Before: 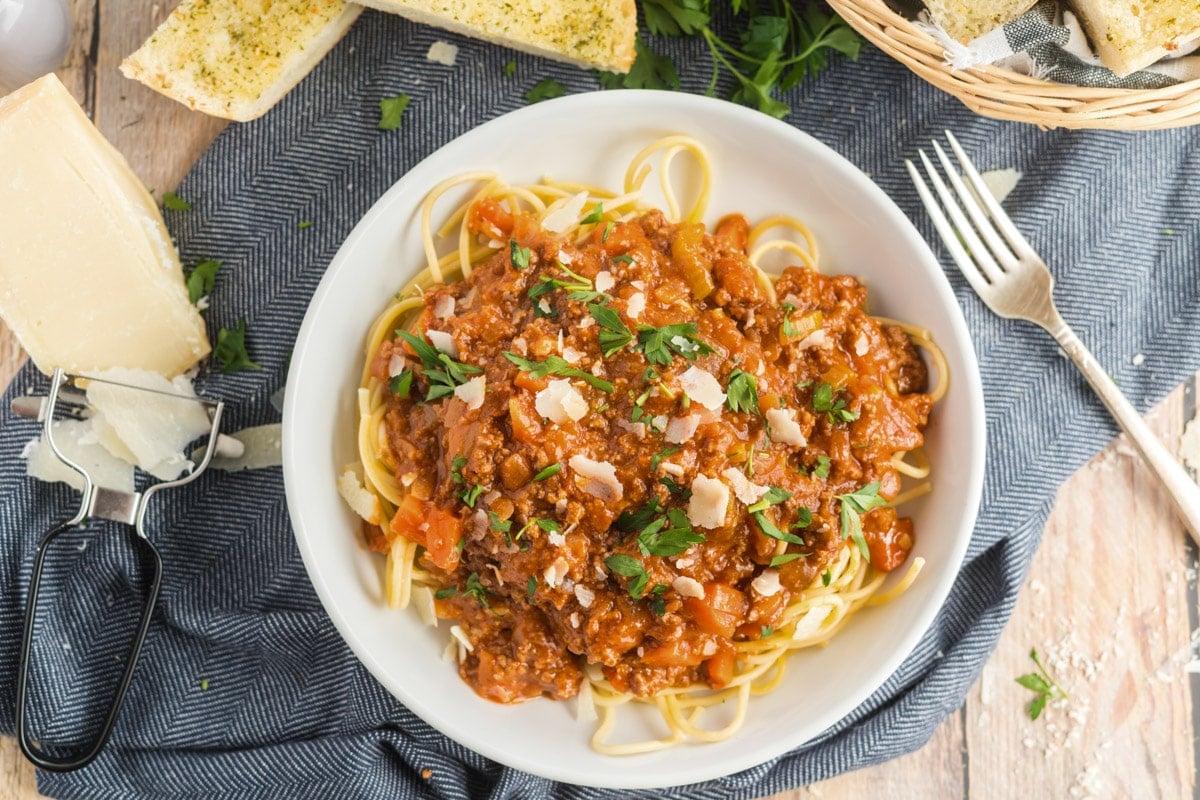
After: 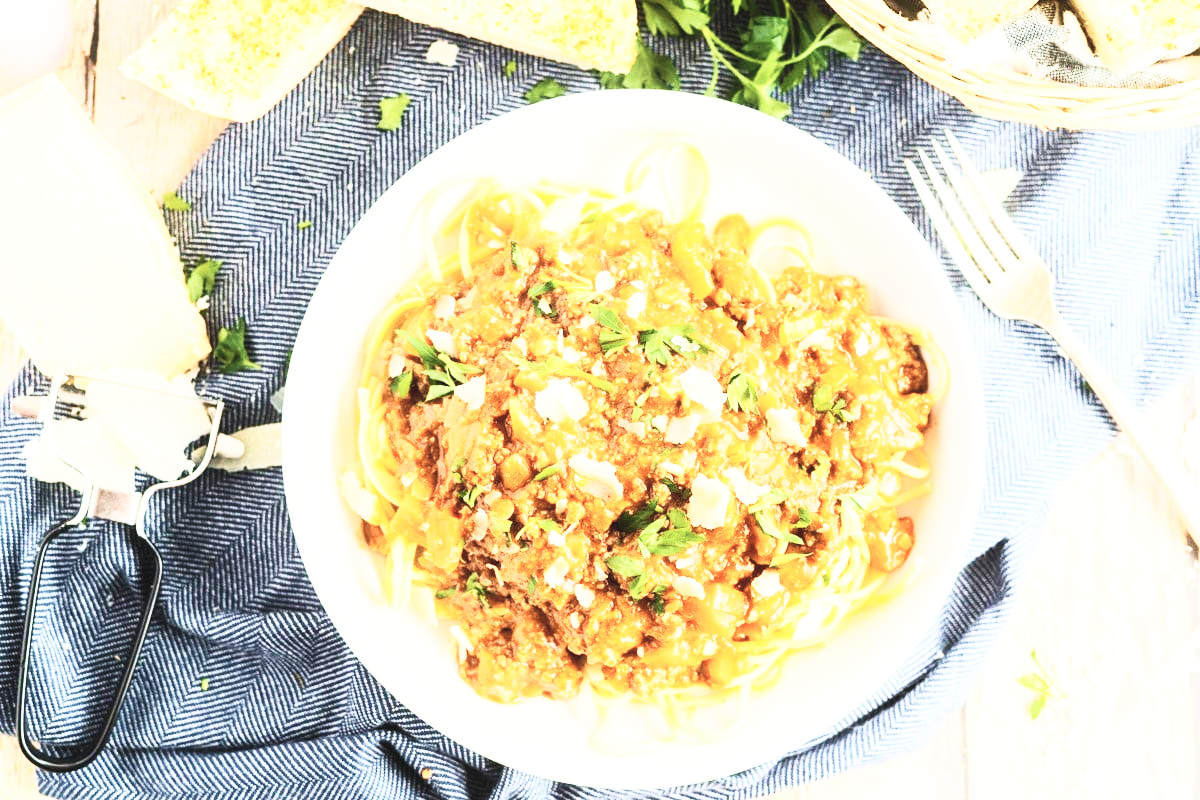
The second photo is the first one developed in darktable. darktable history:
base curve: curves: ch0 [(0, 0.003) (0.001, 0.002) (0.006, 0.004) (0.02, 0.022) (0.048, 0.086) (0.094, 0.234) (0.162, 0.431) (0.258, 0.629) (0.385, 0.8) (0.548, 0.918) (0.751, 0.988) (1, 1)], preserve colors none
velvia: strength 45%
contrast brightness saturation: contrast 0.43, brightness 0.56, saturation -0.19
